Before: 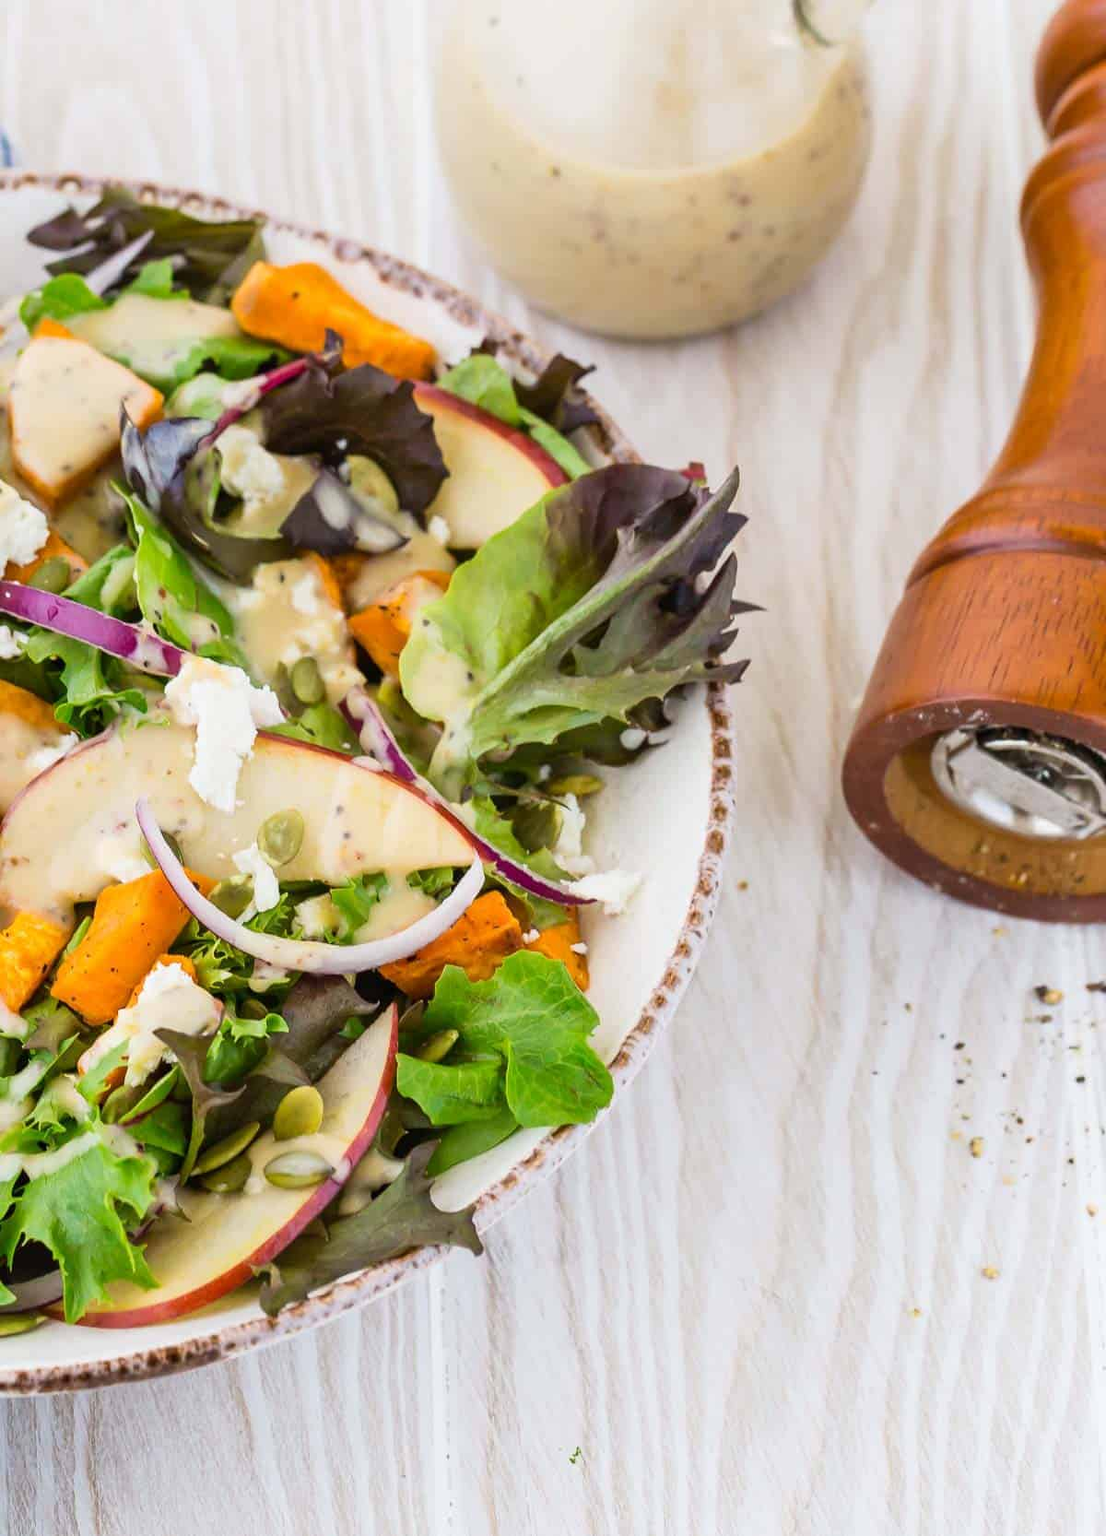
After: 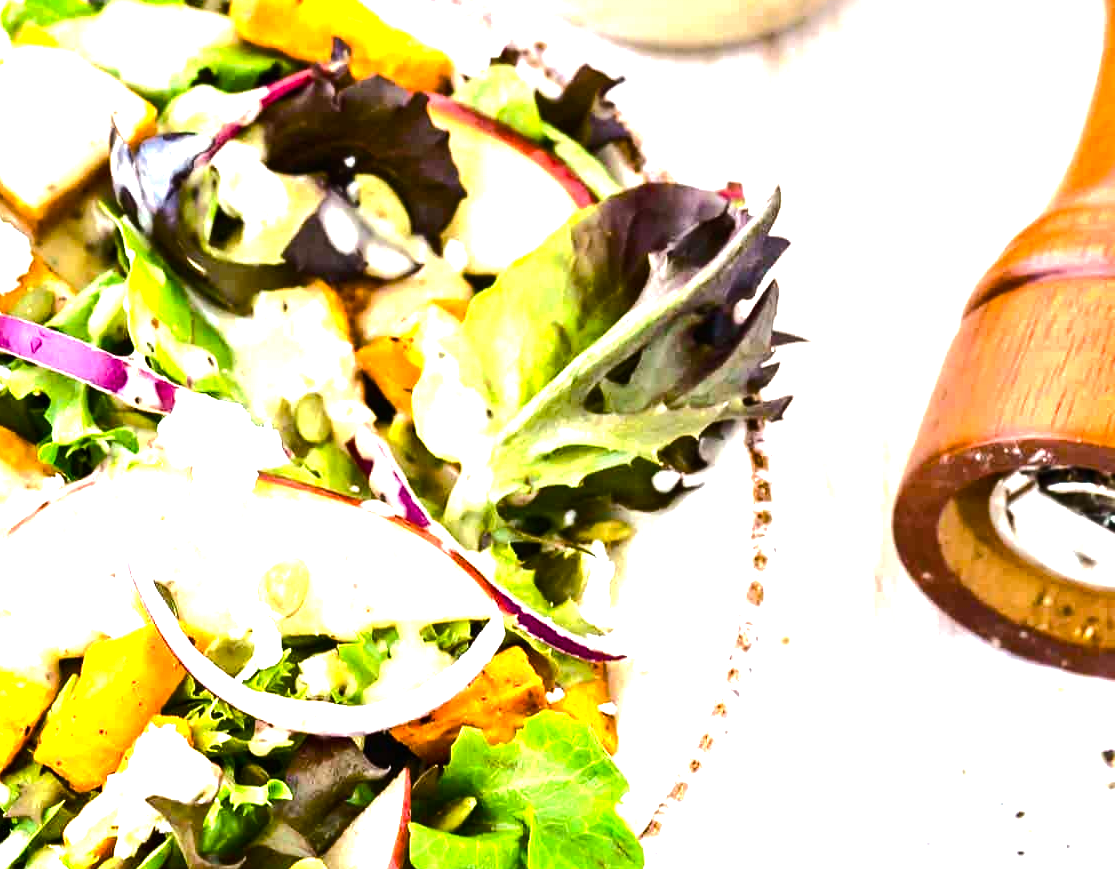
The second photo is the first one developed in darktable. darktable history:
crop: left 1.777%, top 19.251%, right 5.292%, bottom 28.198%
tone equalizer: -8 EV -0.789 EV, -7 EV -0.733 EV, -6 EV -0.562 EV, -5 EV -0.423 EV, -3 EV 0.399 EV, -2 EV 0.6 EV, -1 EV 0.69 EV, +0 EV 0.735 EV, edges refinement/feathering 500, mask exposure compensation -1.57 EV, preserve details no
base curve: curves: ch0 [(0, 0) (0.235, 0.266) (0.503, 0.496) (0.786, 0.72) (1, 1)]
color balance rgb: perceptual saturation grading › global saturation 23.172%, perceptual saturation grading › highlights -24.186%, perceptual saturation grading › mid-tones 24.473%, perceptual saturation grading › shadows 40.946%, perceptual brilliance grading › highlights 3.793%, perceptual brilliance grading › mid-tones -18.422%, perceptual brilliance grading › shadows -41.973%, global vibrance 20%
exposure: black level correction 0, exposure 0.898 EV, compensate exposure bias true, compensate highlight preservation false
